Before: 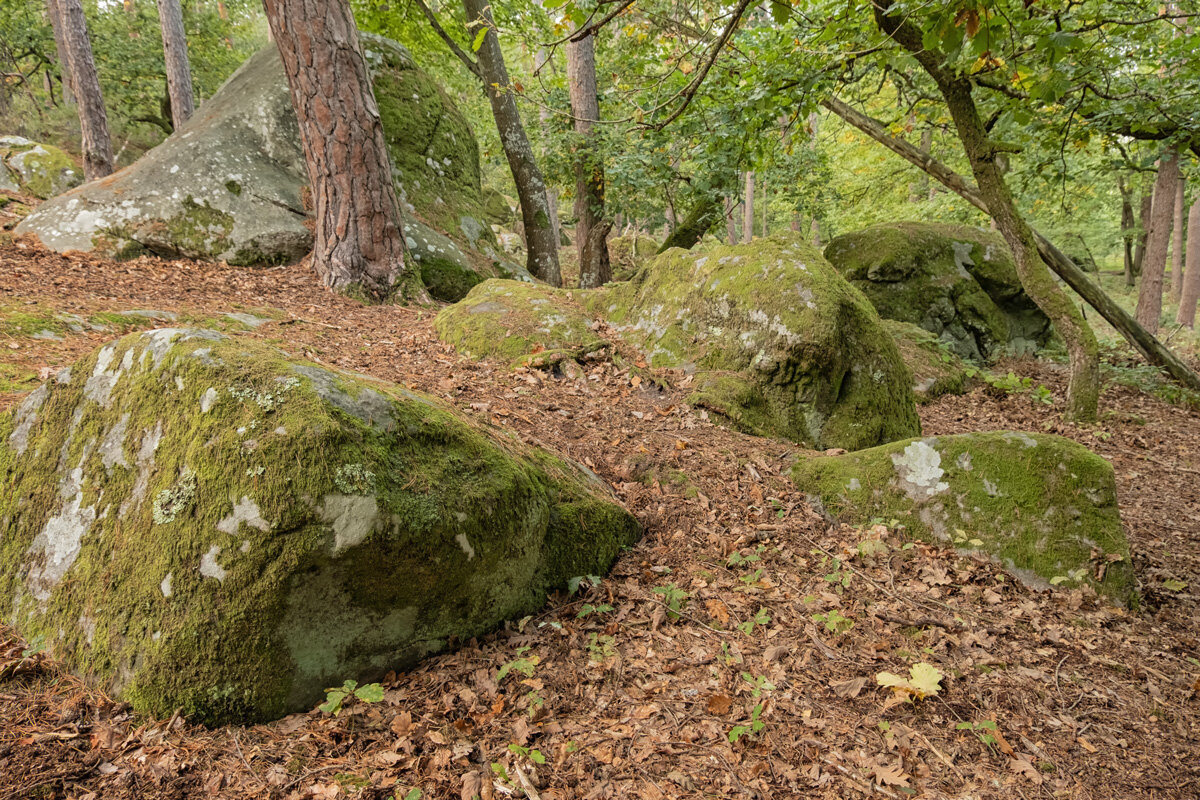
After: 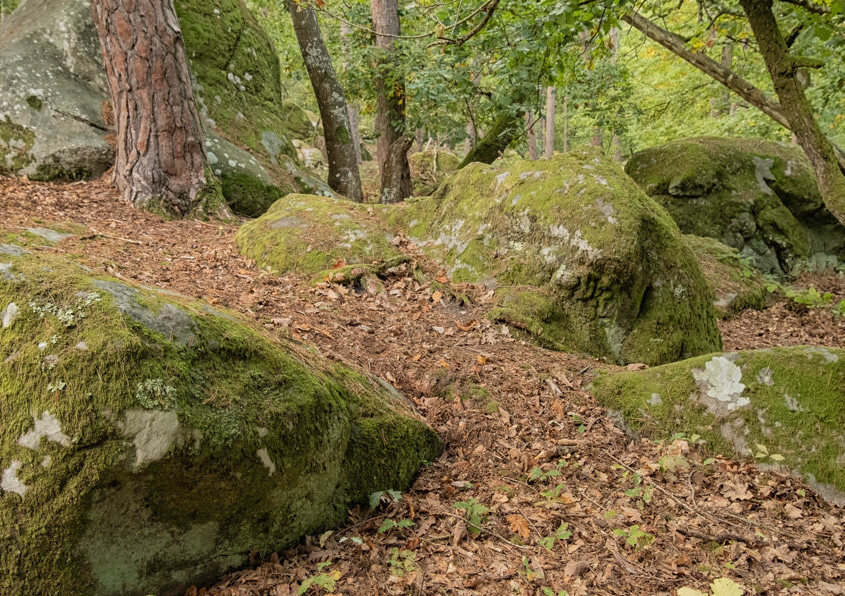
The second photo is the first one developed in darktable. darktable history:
crop and rotate: left 16.624%, top 10.815%, right 12.958%, bottom 14.568%
